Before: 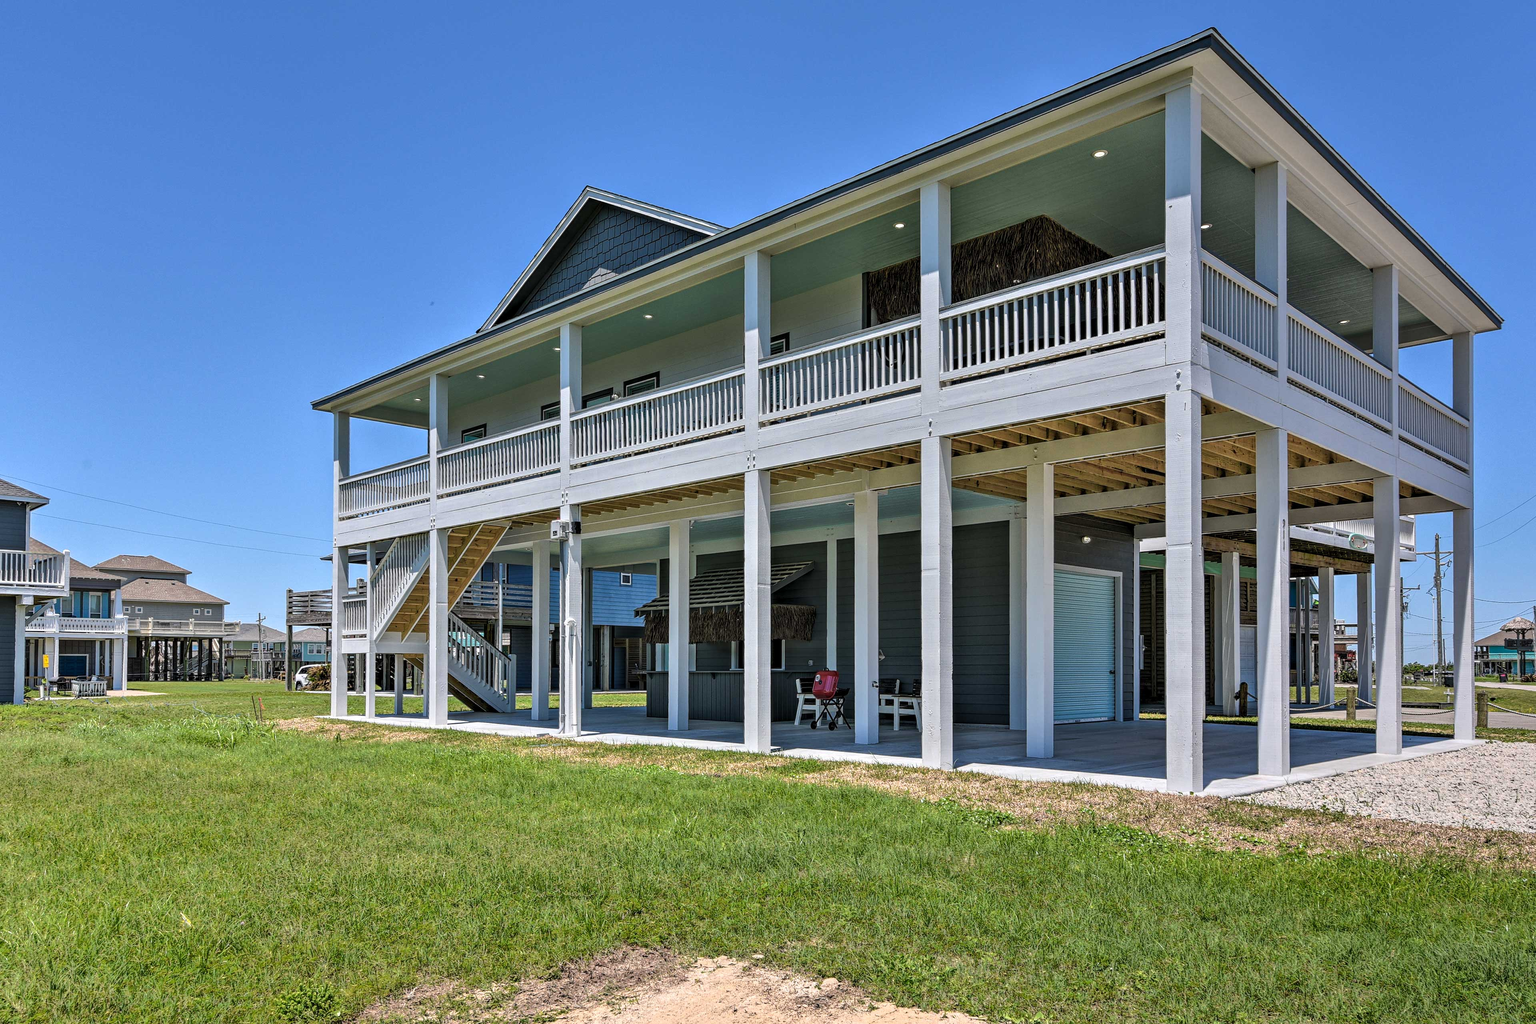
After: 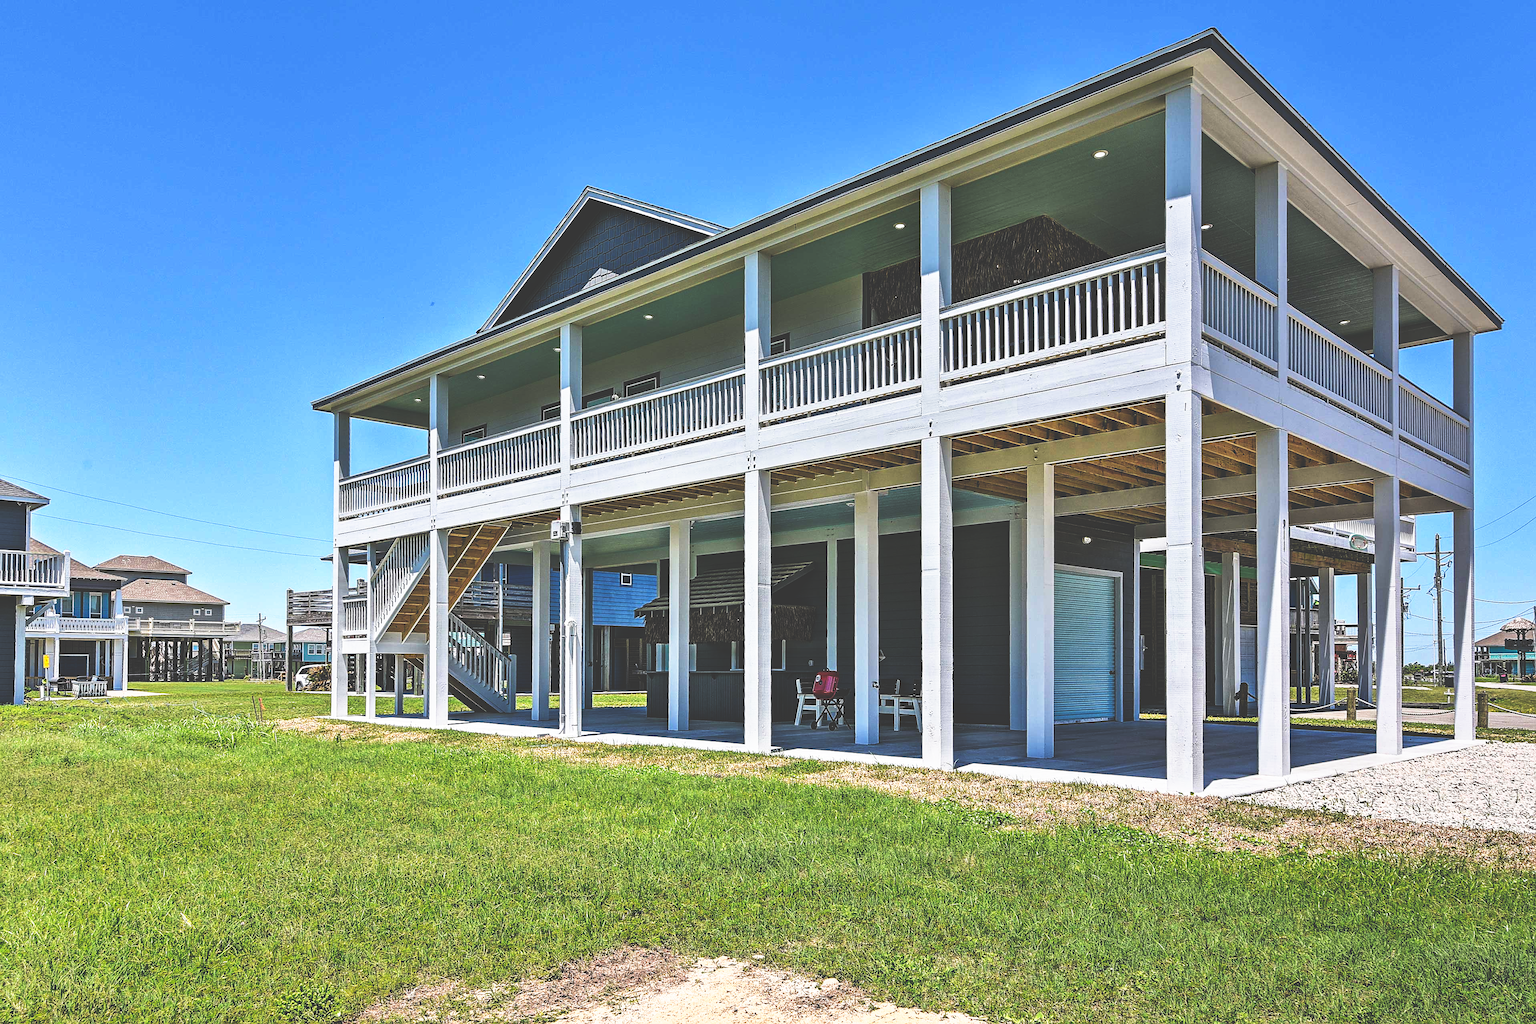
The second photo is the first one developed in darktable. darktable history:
base curve: curves: ch0 [(0, 0.036) (0.007, 0.037) (0.604, 0.887) (1, 1)], preserve colors none
sharpen: on, module defaults
